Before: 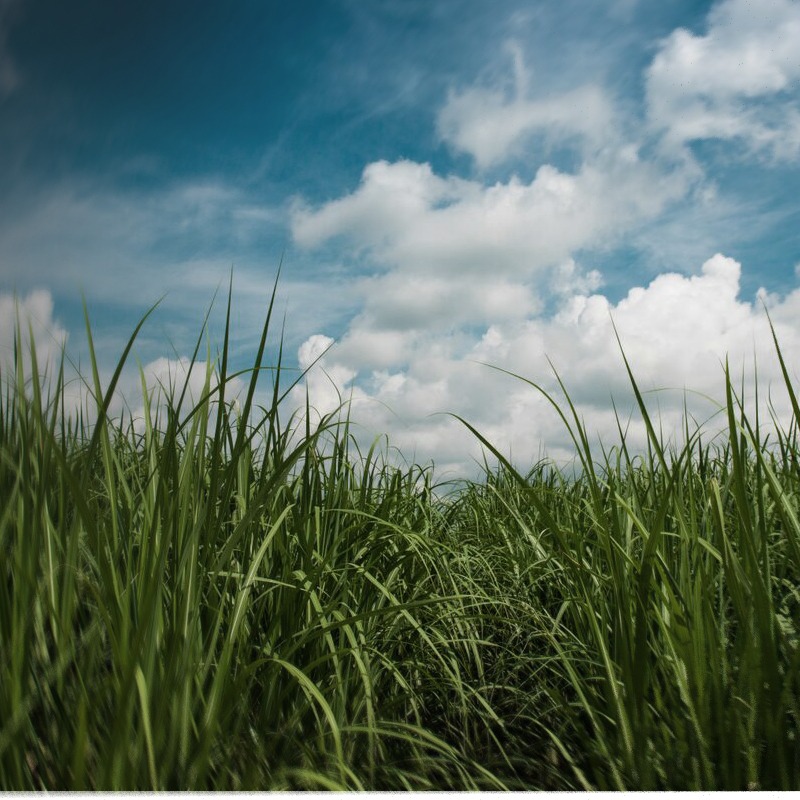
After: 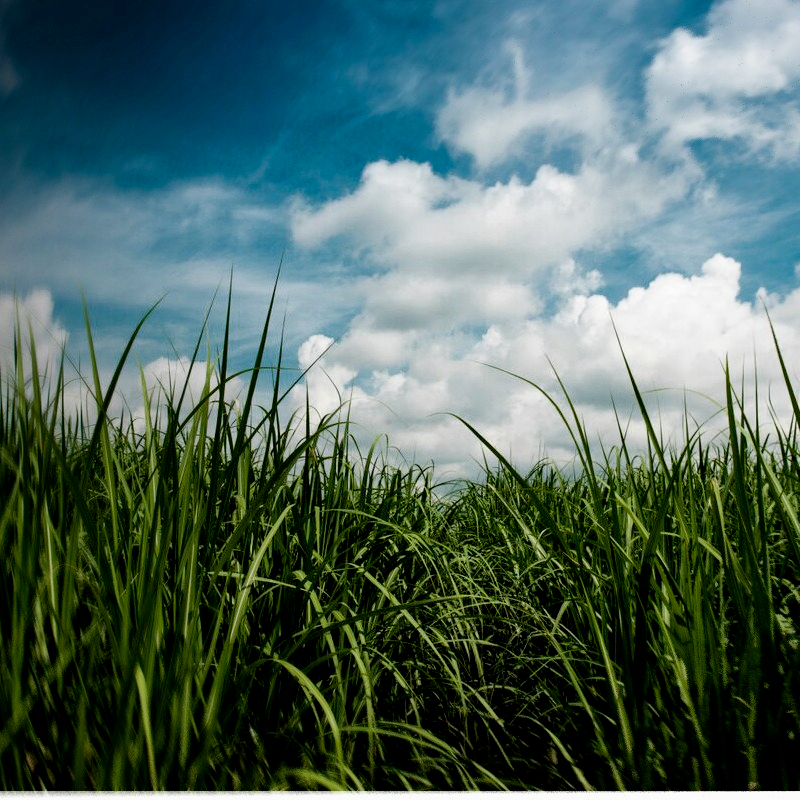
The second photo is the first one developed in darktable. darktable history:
local contrast: mode bilateral grid, contrast 20, coarseness 50, detail 120%, midtone range 0.2
filmic rgb: black relative exposure -6.3 EV, white relative exposure 2.8 EV, threshold 3 EV, target black luminance 0%, hardness 4.6, latitude 67.35%, contrast 1.292, shadows ↔ highlights balance -3.5%, preserve chrominance no, color science v4 (2020), contrast in shadows soft, enable highlight reconstruction true
